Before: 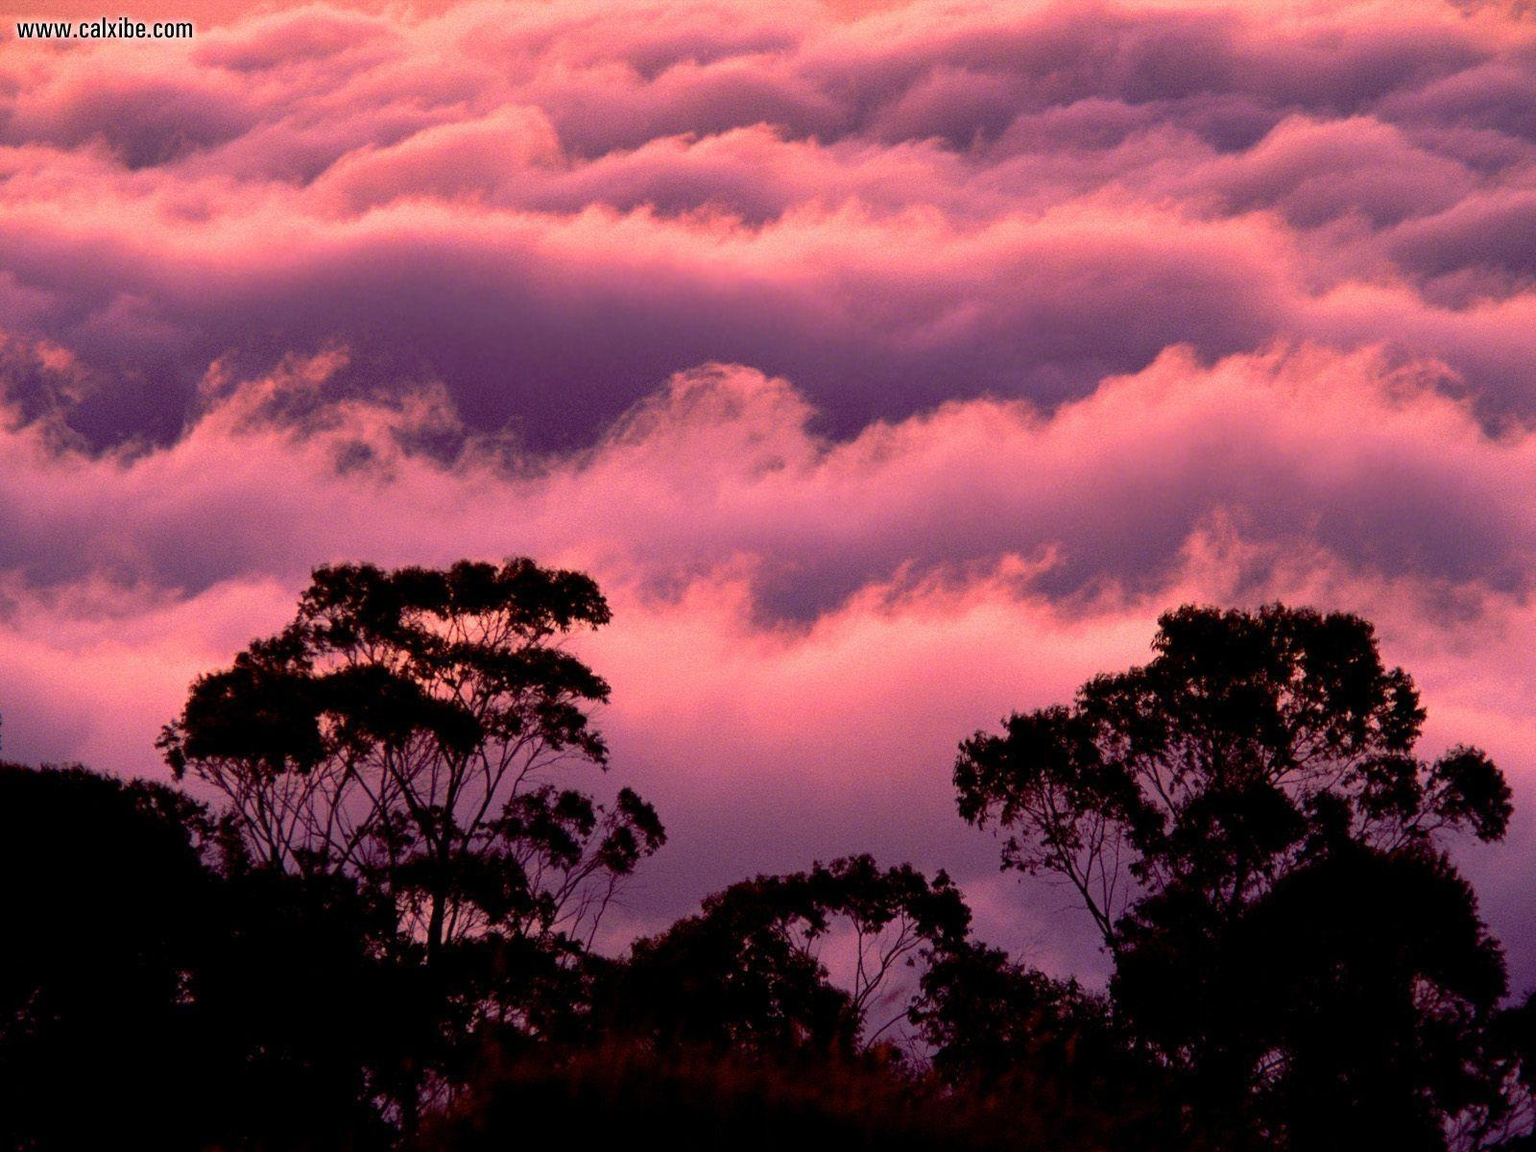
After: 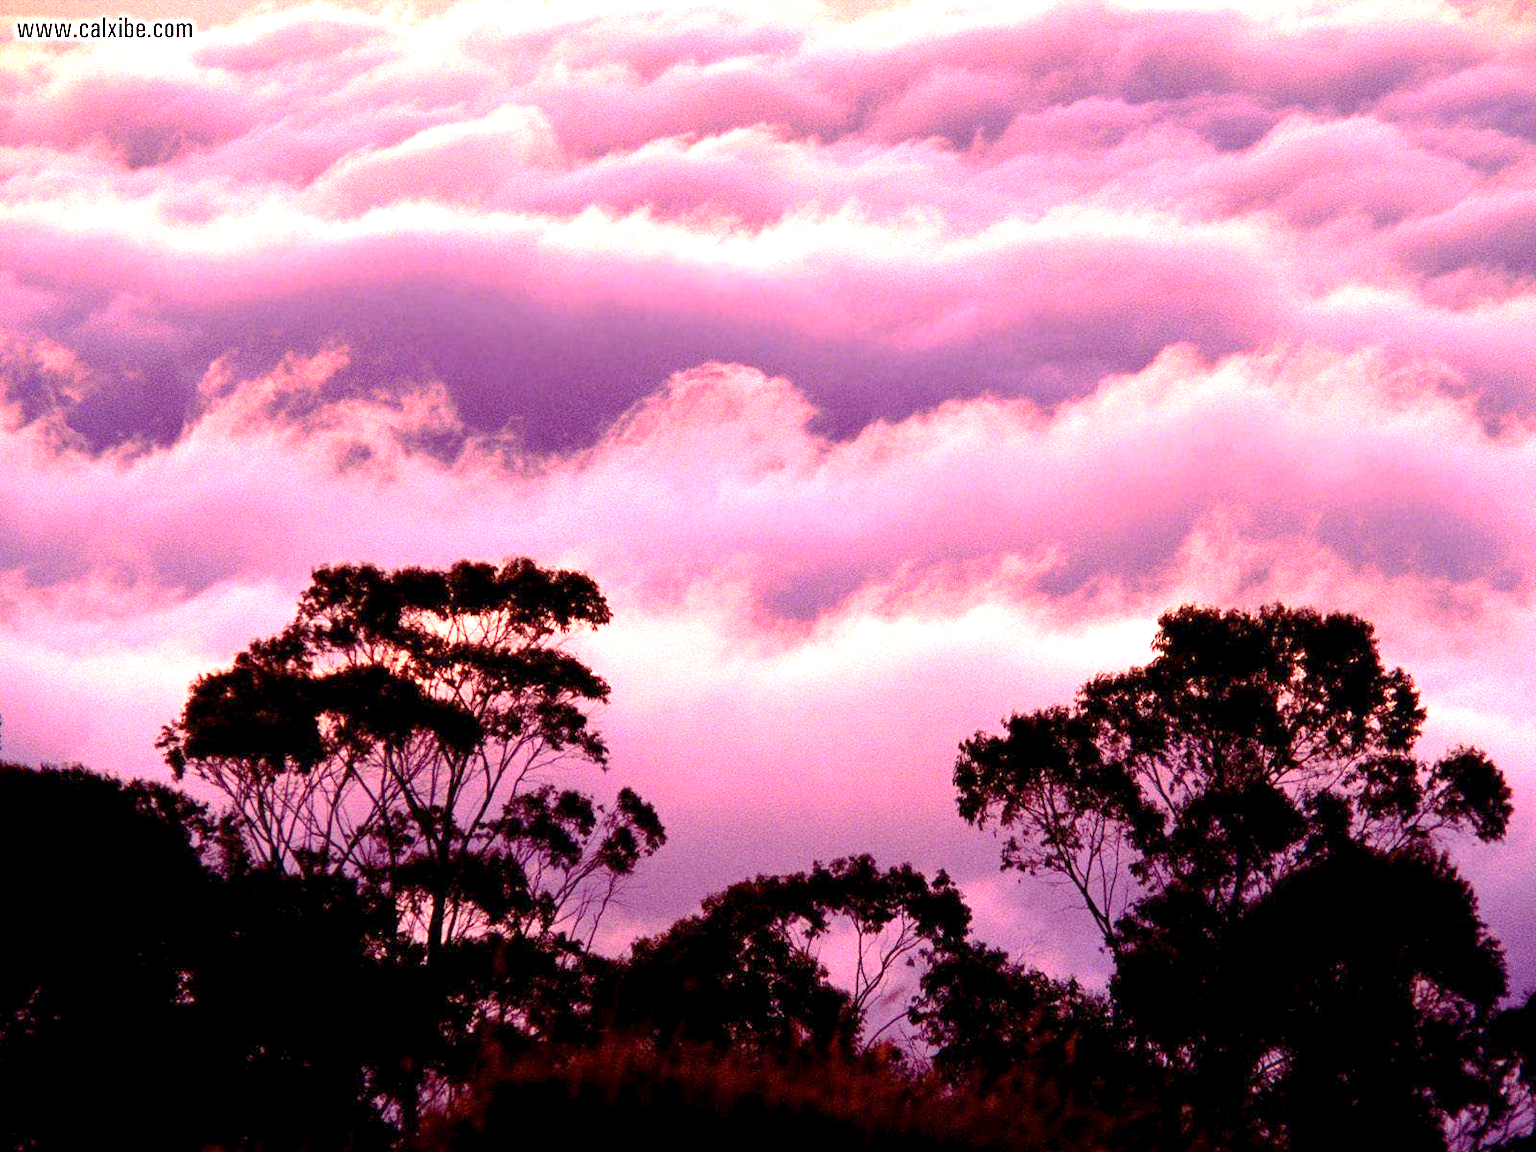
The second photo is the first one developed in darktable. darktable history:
exposure: black level correction 0.001, exposure 1.721 EV, compensate highlight preservation false
